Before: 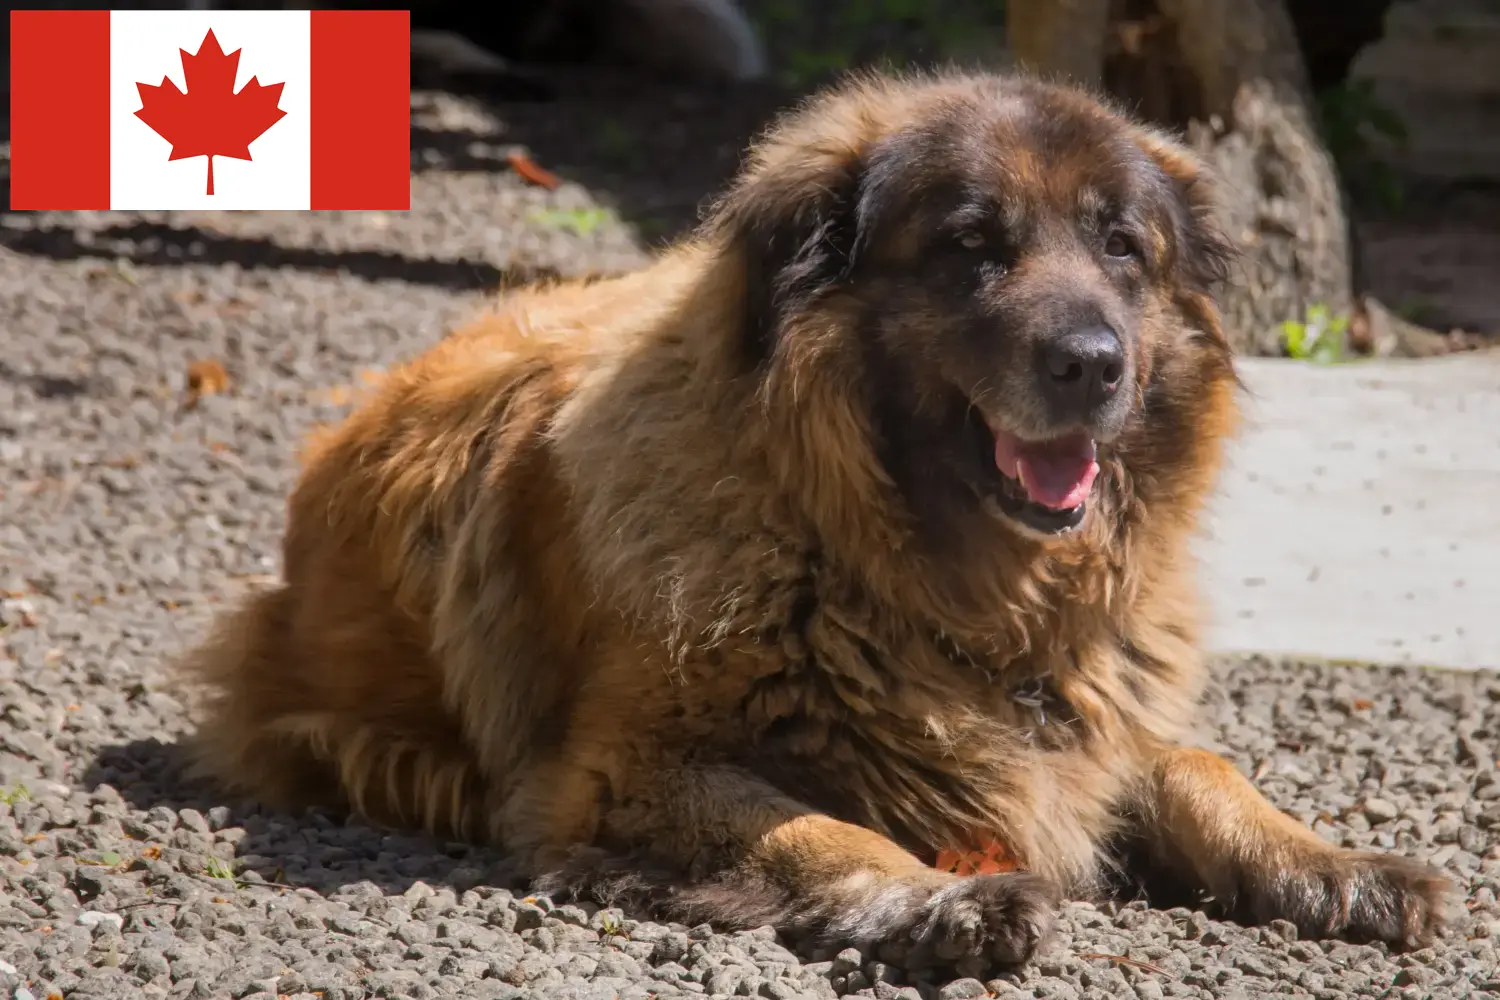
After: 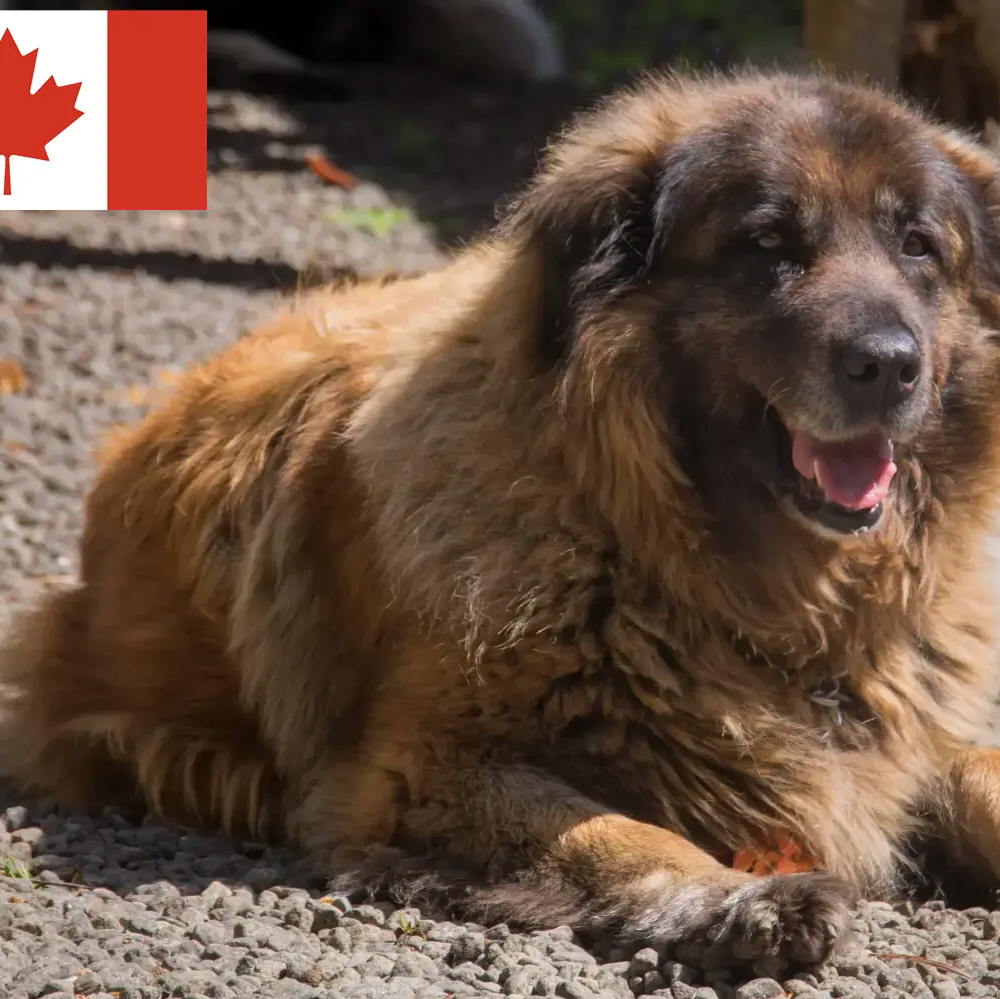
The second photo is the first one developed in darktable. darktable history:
contrast brightness saturation: saturation -0.05
crop and rotate: left 13.537%, right 19.796%
